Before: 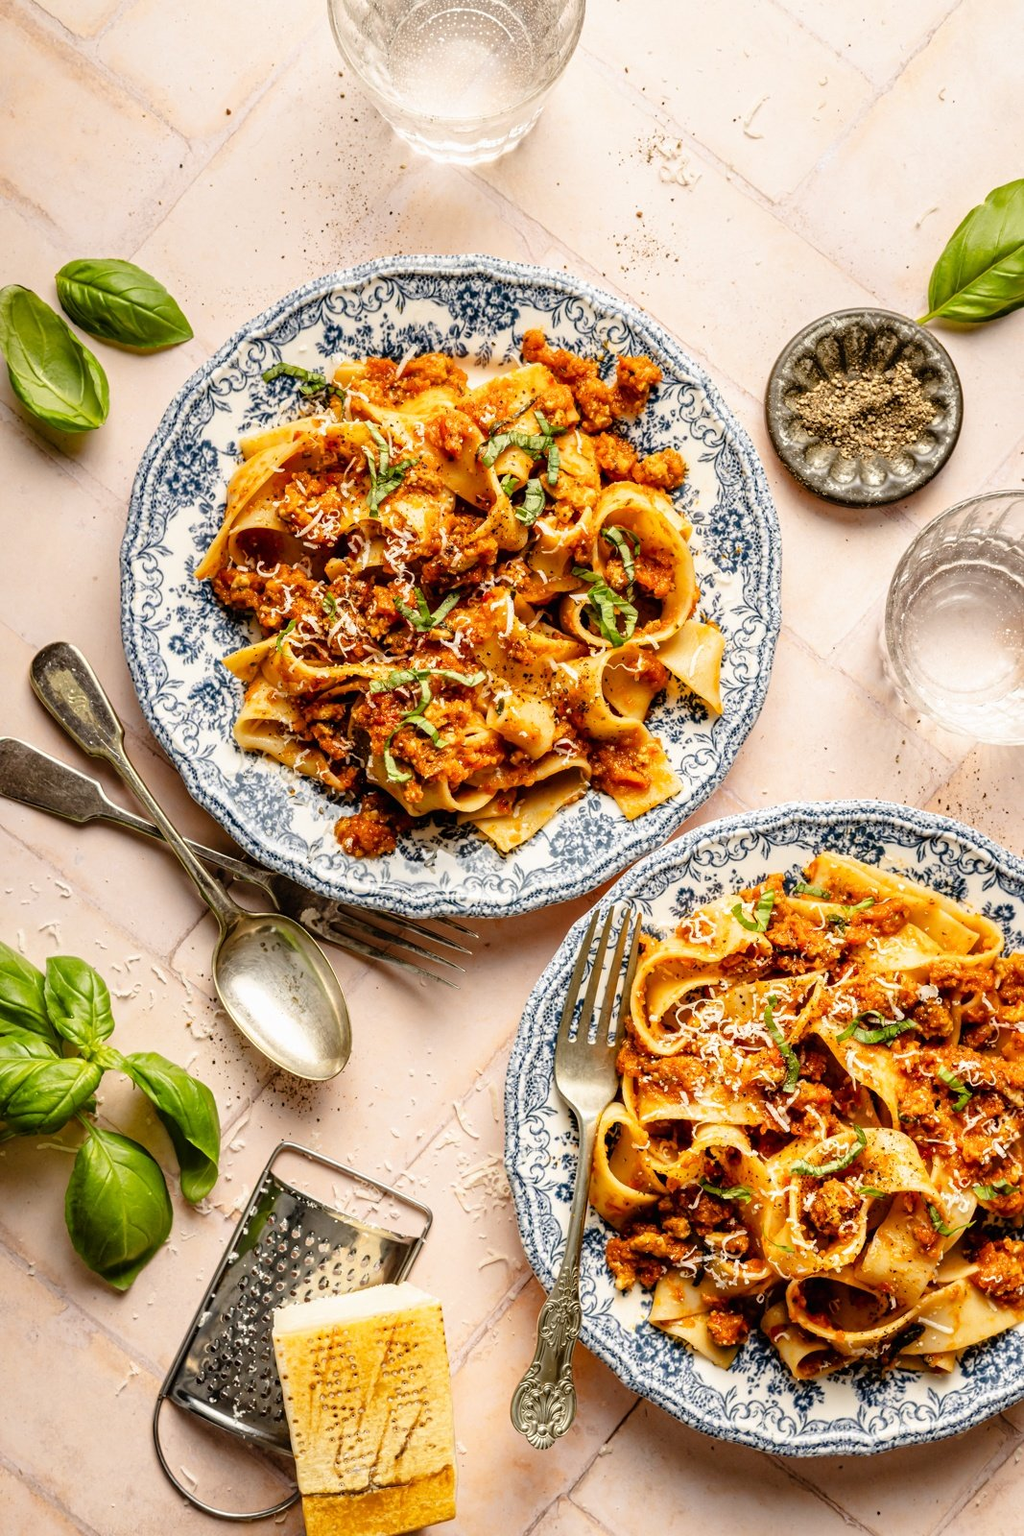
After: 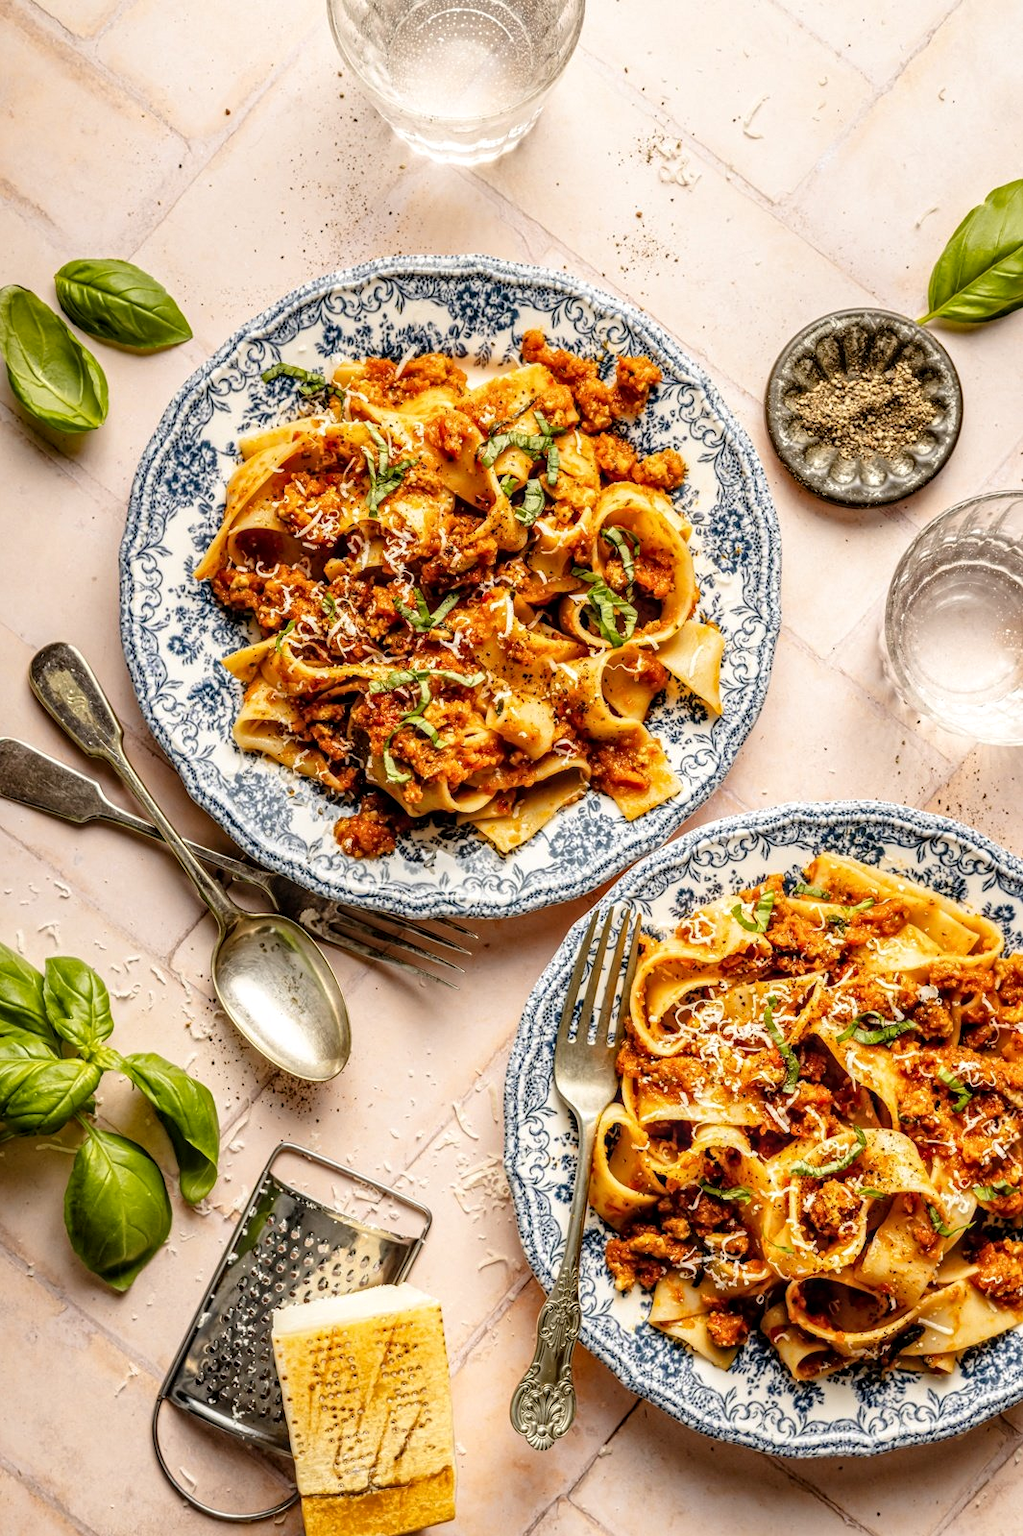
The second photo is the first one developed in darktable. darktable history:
color zones: curves: ch2 [(0, 0.5) (0.143, 0.5) (0.286, 0.489) (0.415, 0.421) (0.571, 0.5) (0.714, 0.5) (0.857, 0.5) (1, 0.5)]
local contrast: on, module defaults
crop and rotate: left 0.125%, bottom 0.007%
